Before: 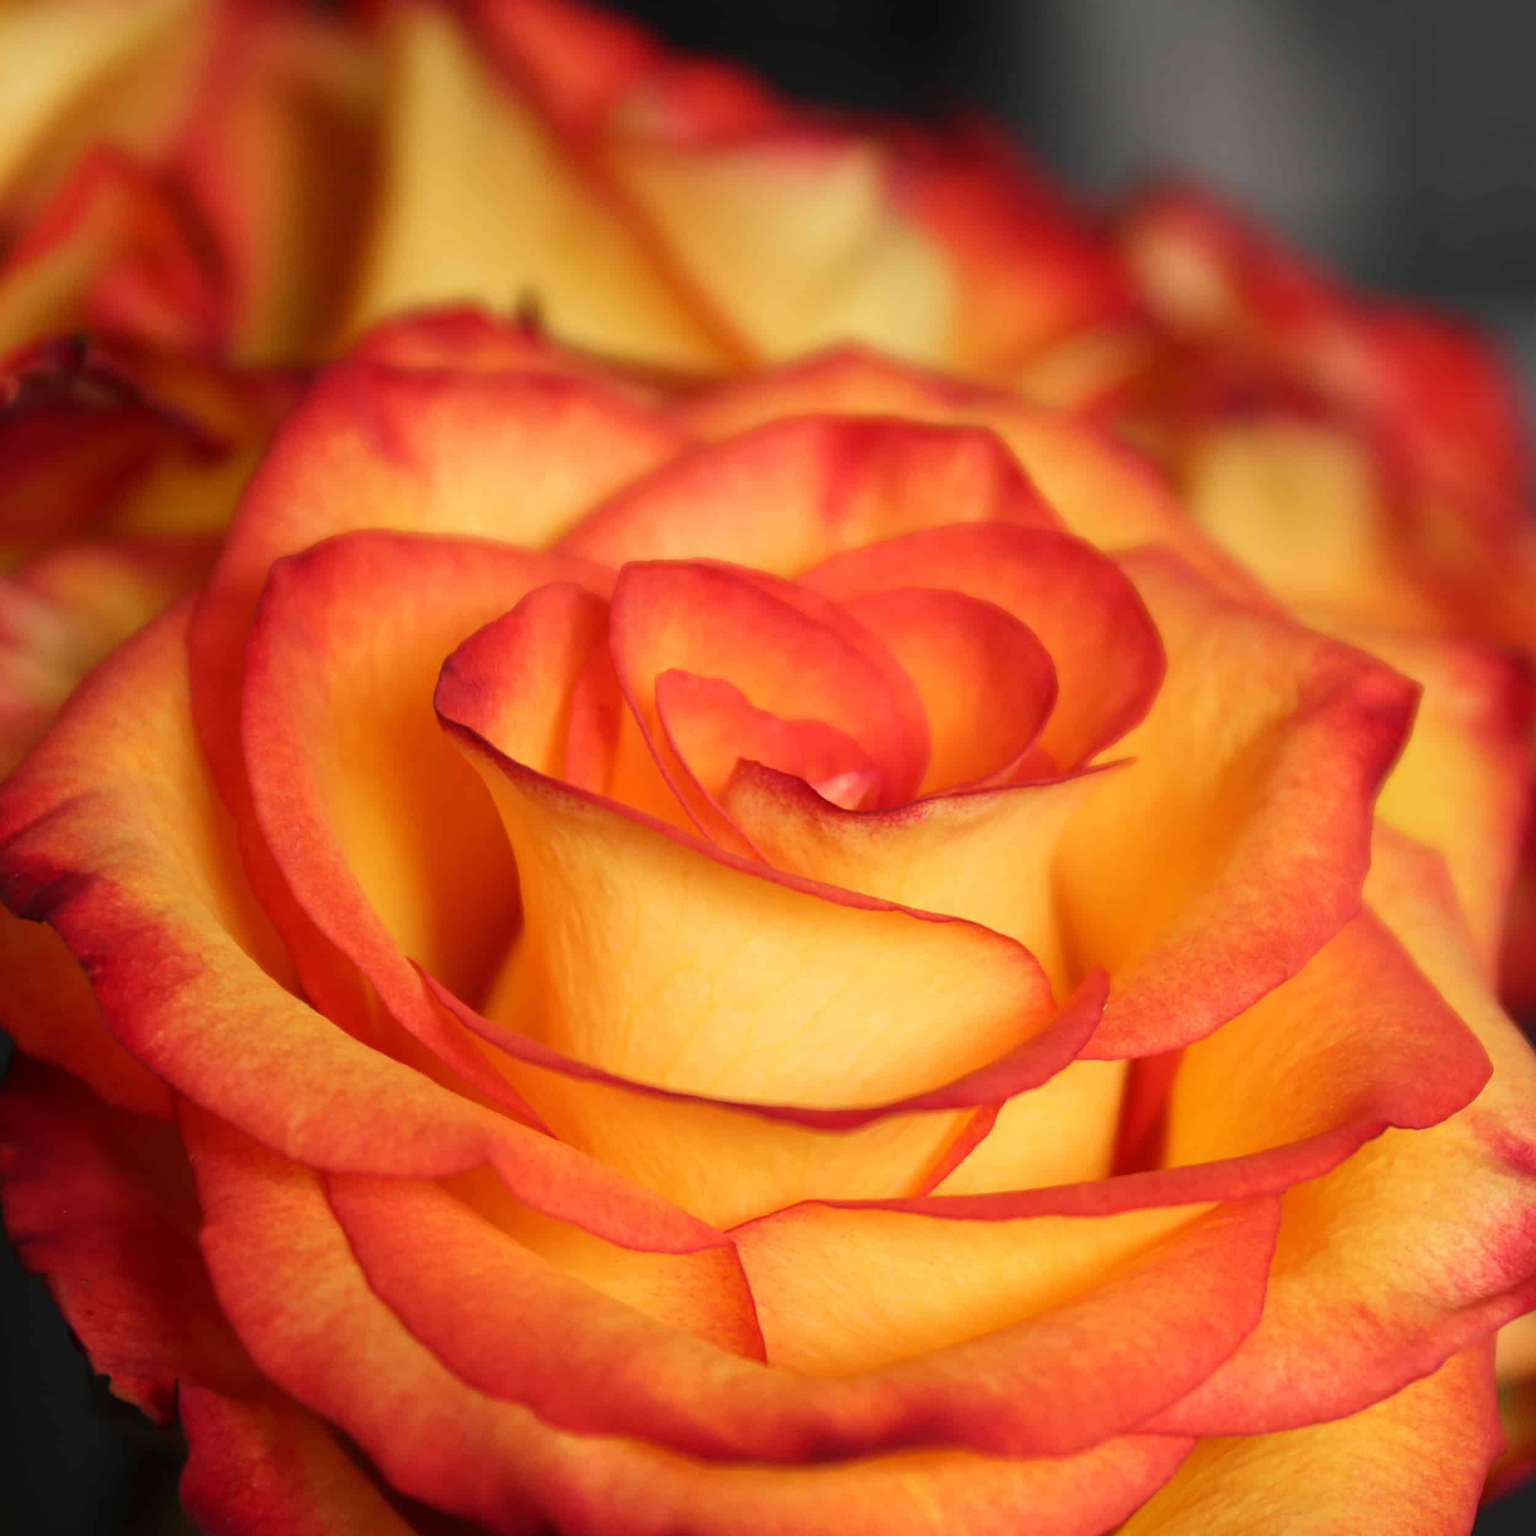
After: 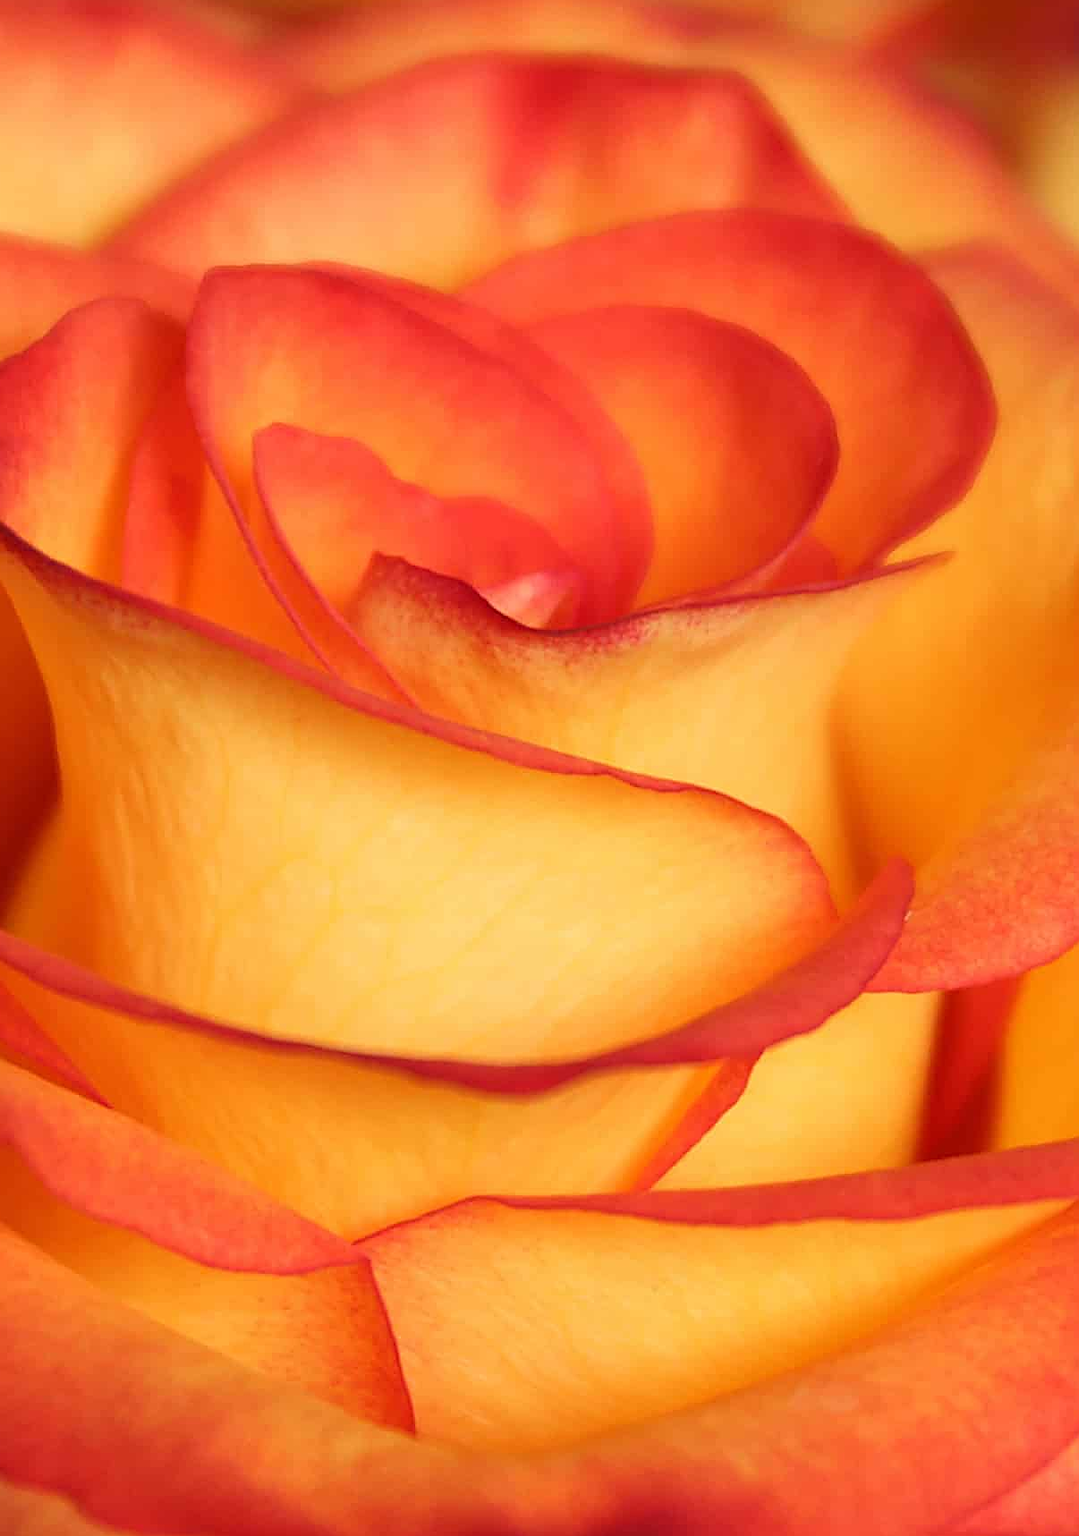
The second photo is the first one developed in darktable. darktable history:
crop: left 31.379%, top 24.658%, right 20.326%, bottom 6.628%
sharpen: on, module defaults
